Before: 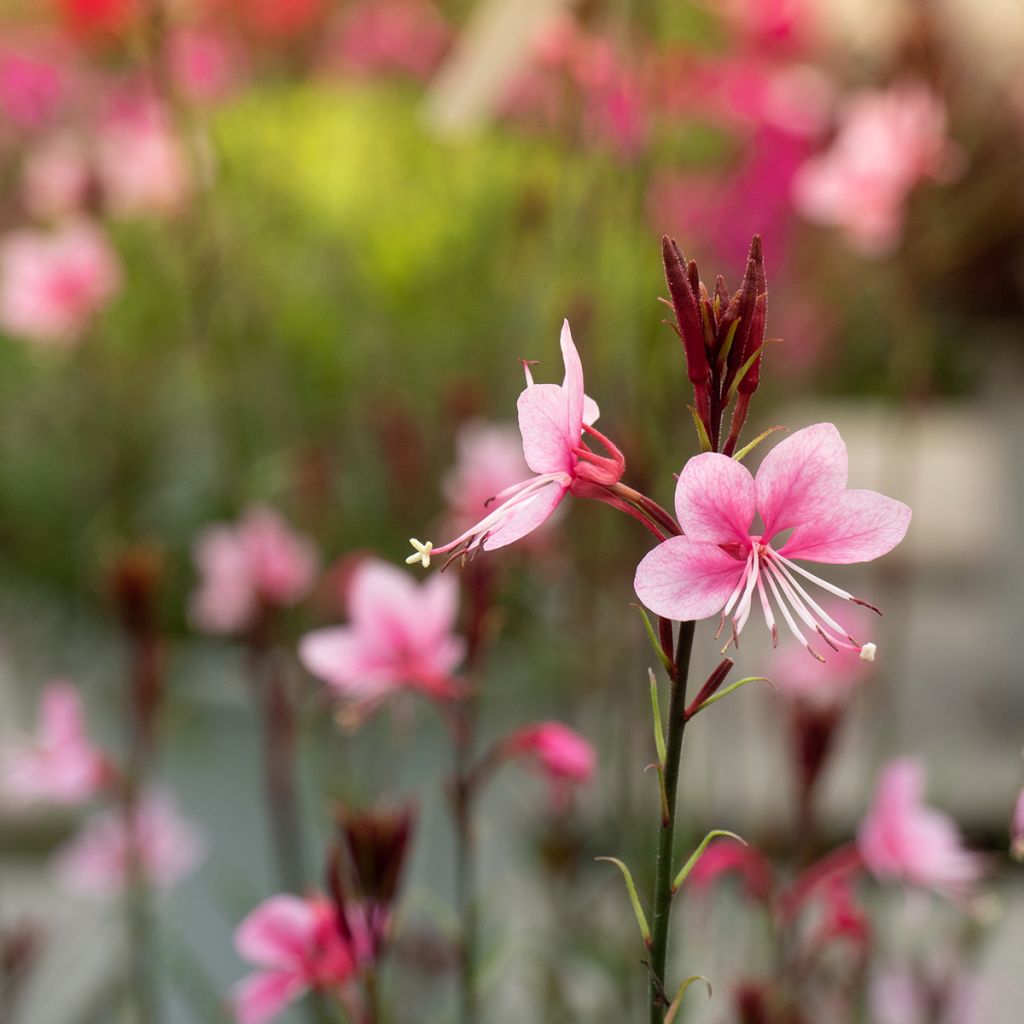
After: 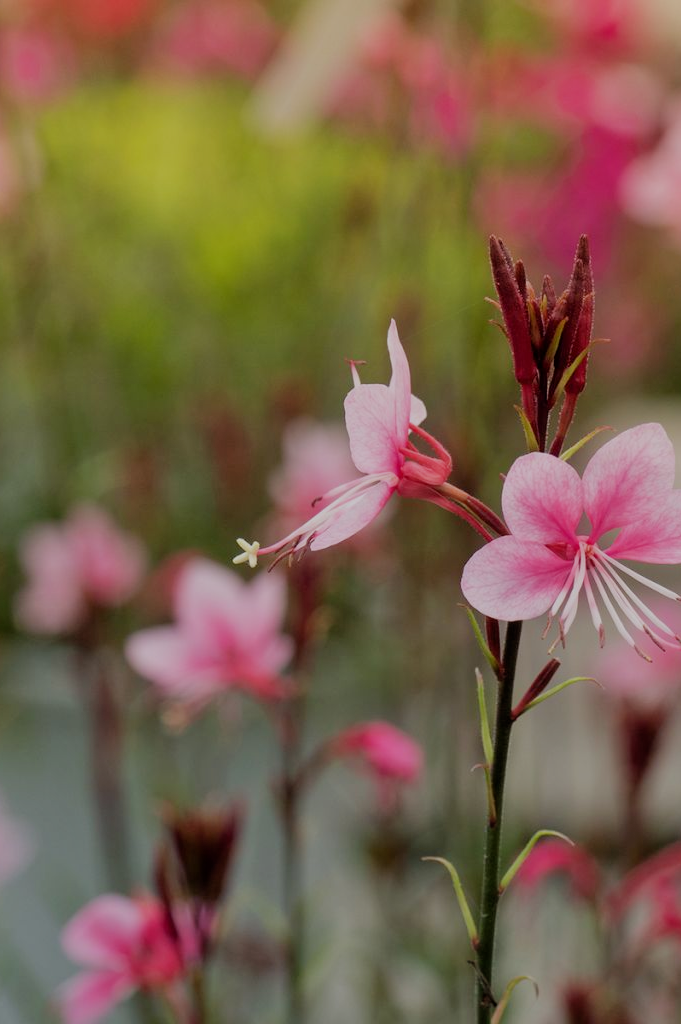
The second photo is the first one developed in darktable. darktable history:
crop: left 16.899%, right 16.556%
tone equalizer: -8 EV 0.25 EV, -7 EV 0.417 EV, -6 EV 0.417 EV, -5 EV 0.25 EV, -3 EV -0.25 EV, -2 EV -0.417 EV, -1 EV -0.417 EV, +0 EV -0.25 EV, edges refinement/feathering 500, mask exposure compensation -1.57 EV, preserve details guided filter
filmic rgb: black relative exposure -7.65 EV, white relative exposure 4.56 EV, hardness 3.61
